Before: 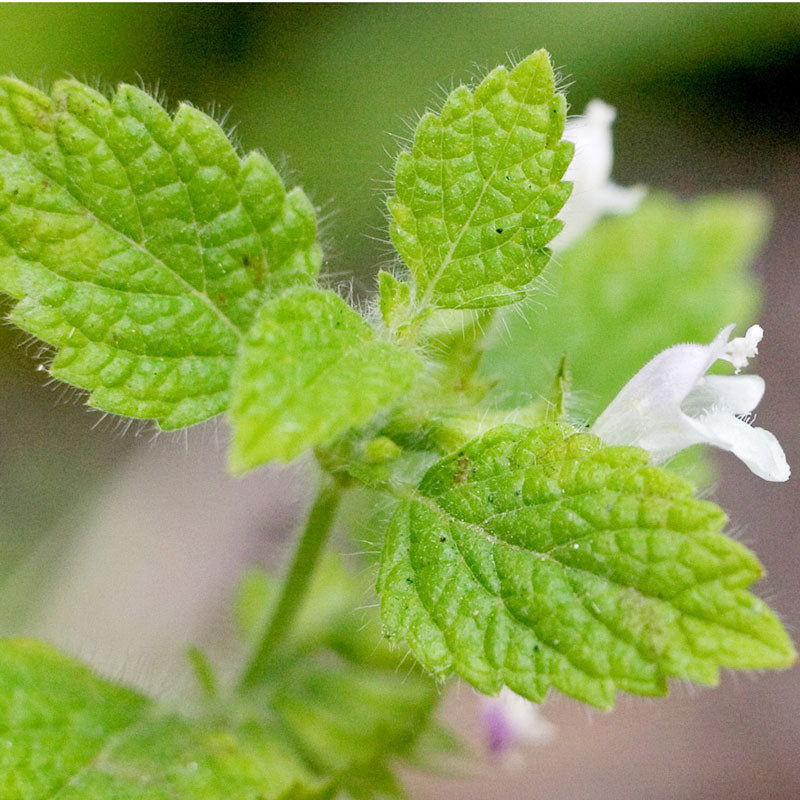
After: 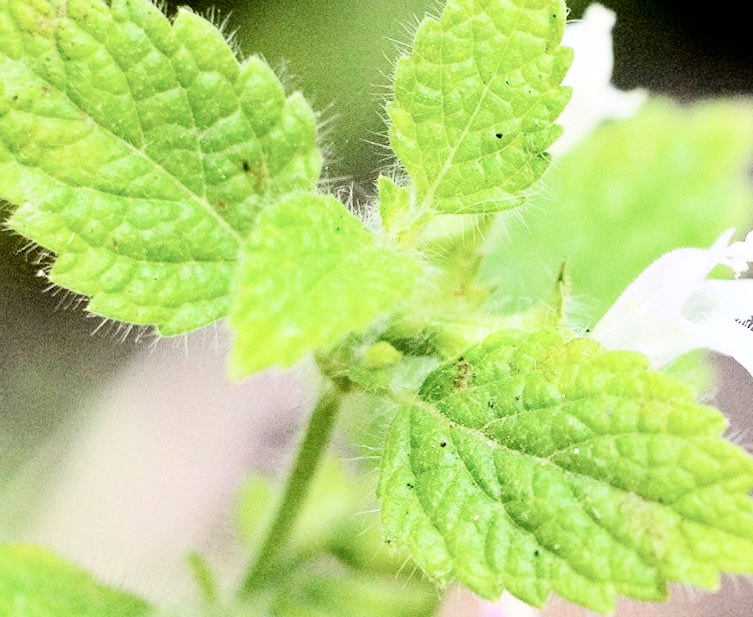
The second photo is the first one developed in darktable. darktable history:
tone equalizer: -8 EV -0.385 EV, -7 EV -0.417 EV, -6 EV -0.31 EV, -5 EV -0.226 EV, -3 EV 0.197 EV, -2 EV 0.321 EV, -1 EV 0.413 EV, +0 EV 0.413 EV, edges refinement/feathering 500, mask exposure compensation -1.57 EV, preserve details guided filter
filmic rgb: black relative exposure -5.34 EV, white relative exposure 2.86 EV, threshold 5.97 EV, dynamic range scaling -38.06%, hardness 4, contrast 1.613, highlights saturation mix -0.586%, enable highlight reconstruction true
crop and rotate: angle 0.095°, top 11.839%, right 5.67%, bottom 10.869%
tone curve: curves: ch0 [(0, 0) (0.004, 0.001) (0.133, 0.112) (0.325, 0.362) (0.832, 0.893) (1, 1)], color space Lab, independent channels, preserve colors none
